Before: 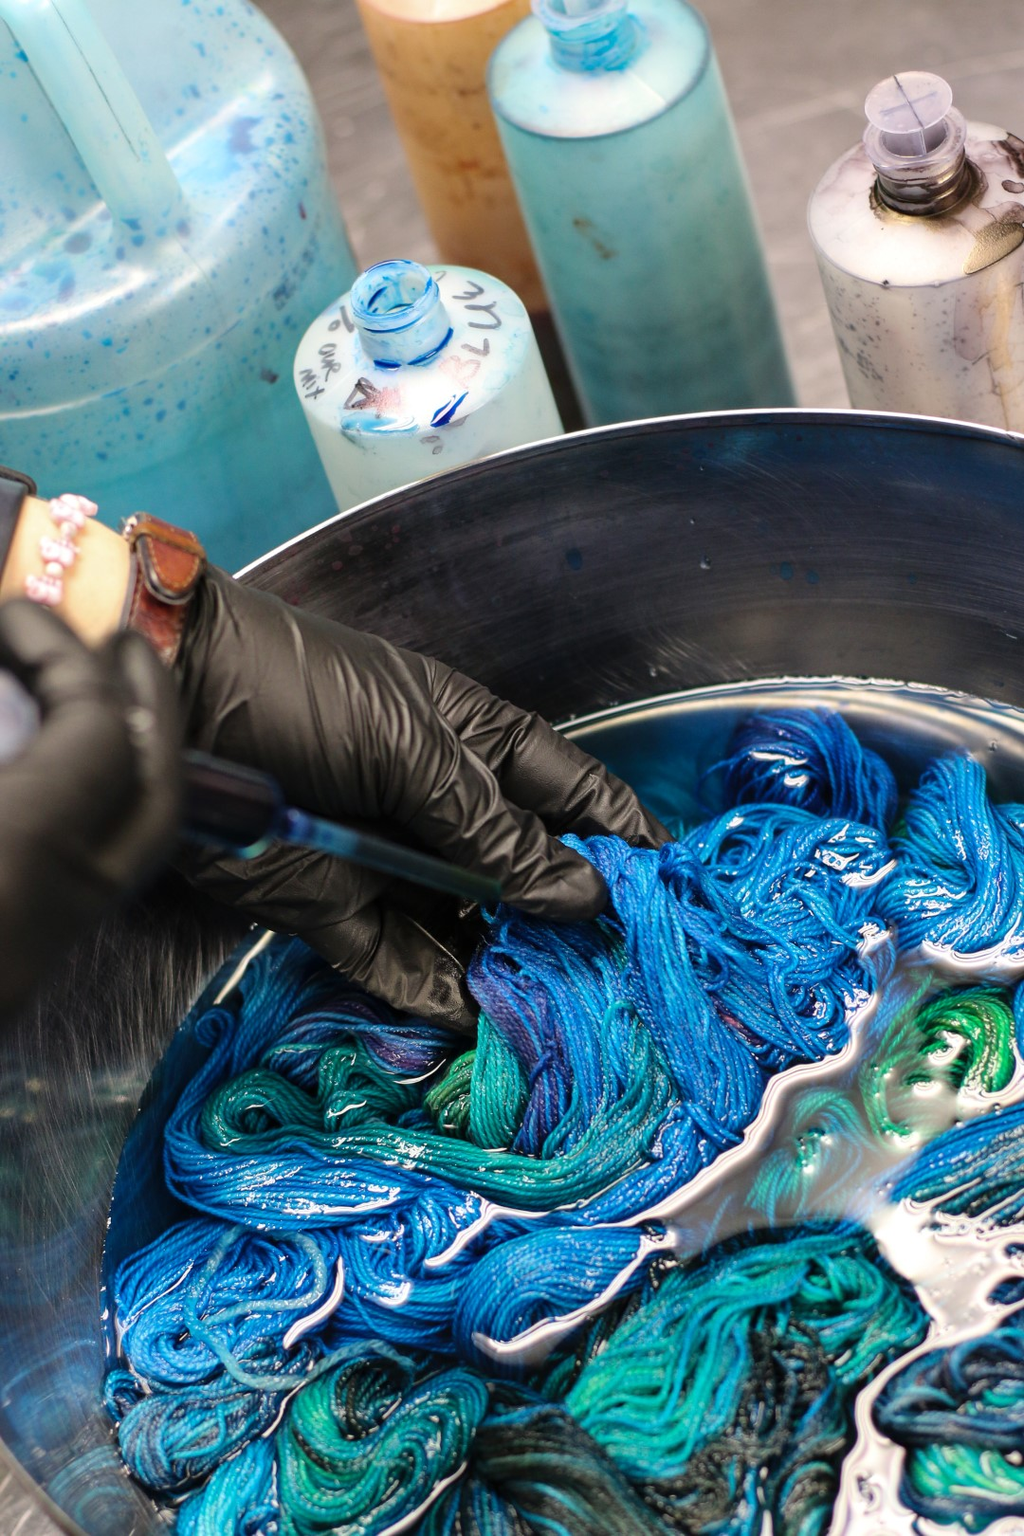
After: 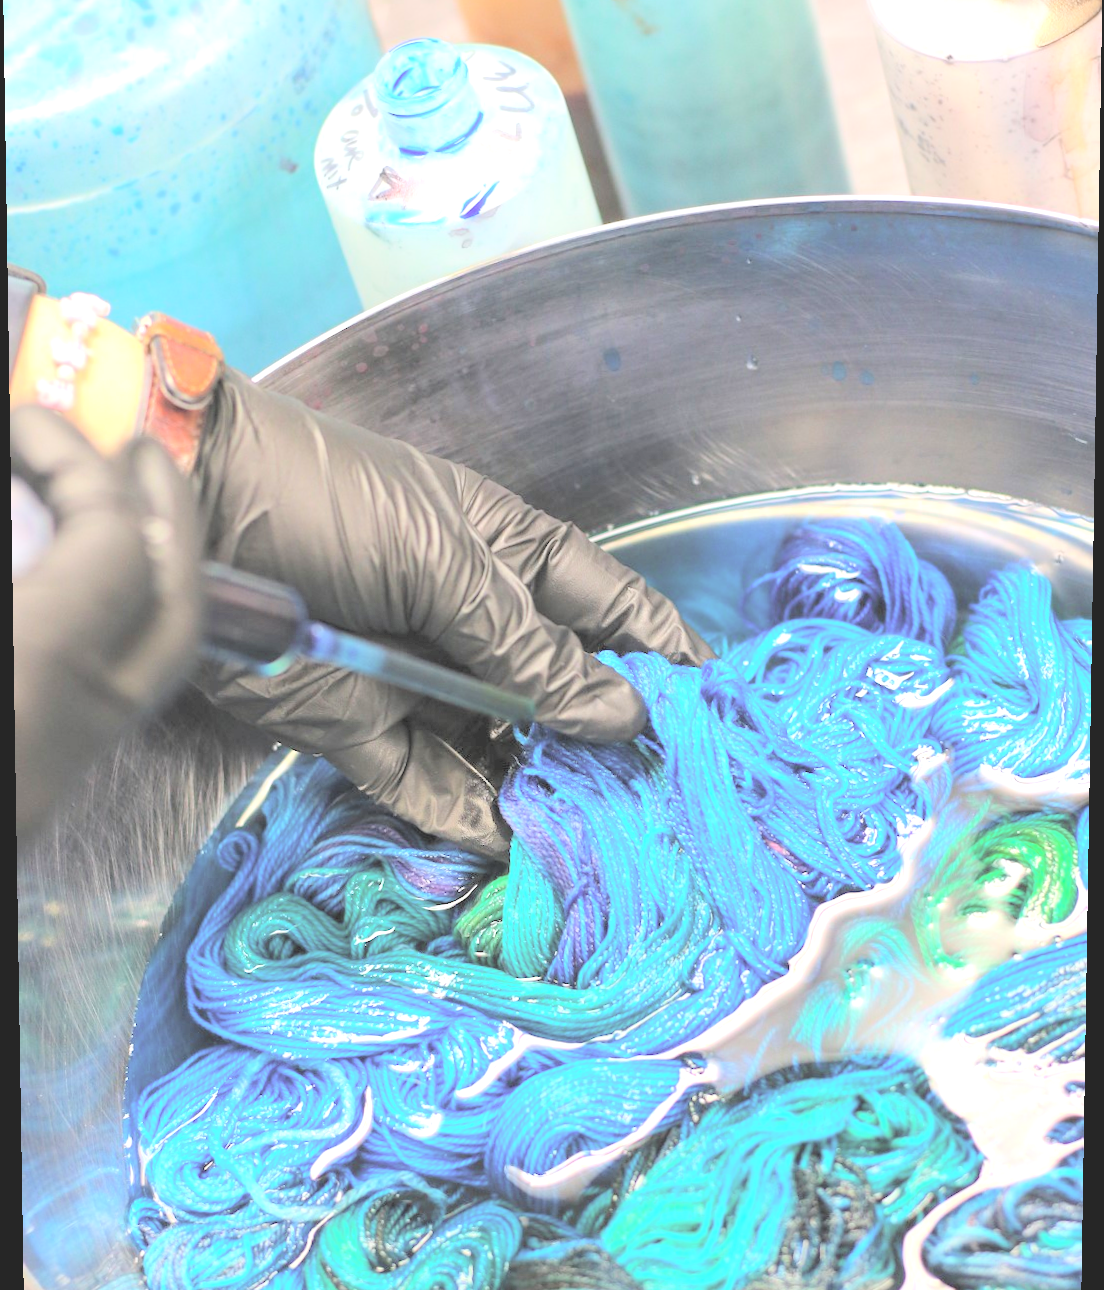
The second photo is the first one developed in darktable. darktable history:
contrast brightness saturation: brightness 1
crop and rotate: top 15.774%, bottom 5.506%
exposure: black level correction 0, exposure 0.7 EV, compensate exposure bias true, compensate highlight preservation false
rotate and perspective: lens shift (vertical) 0.048, lens shift (horizontal) -0.024, automatic cropping off
